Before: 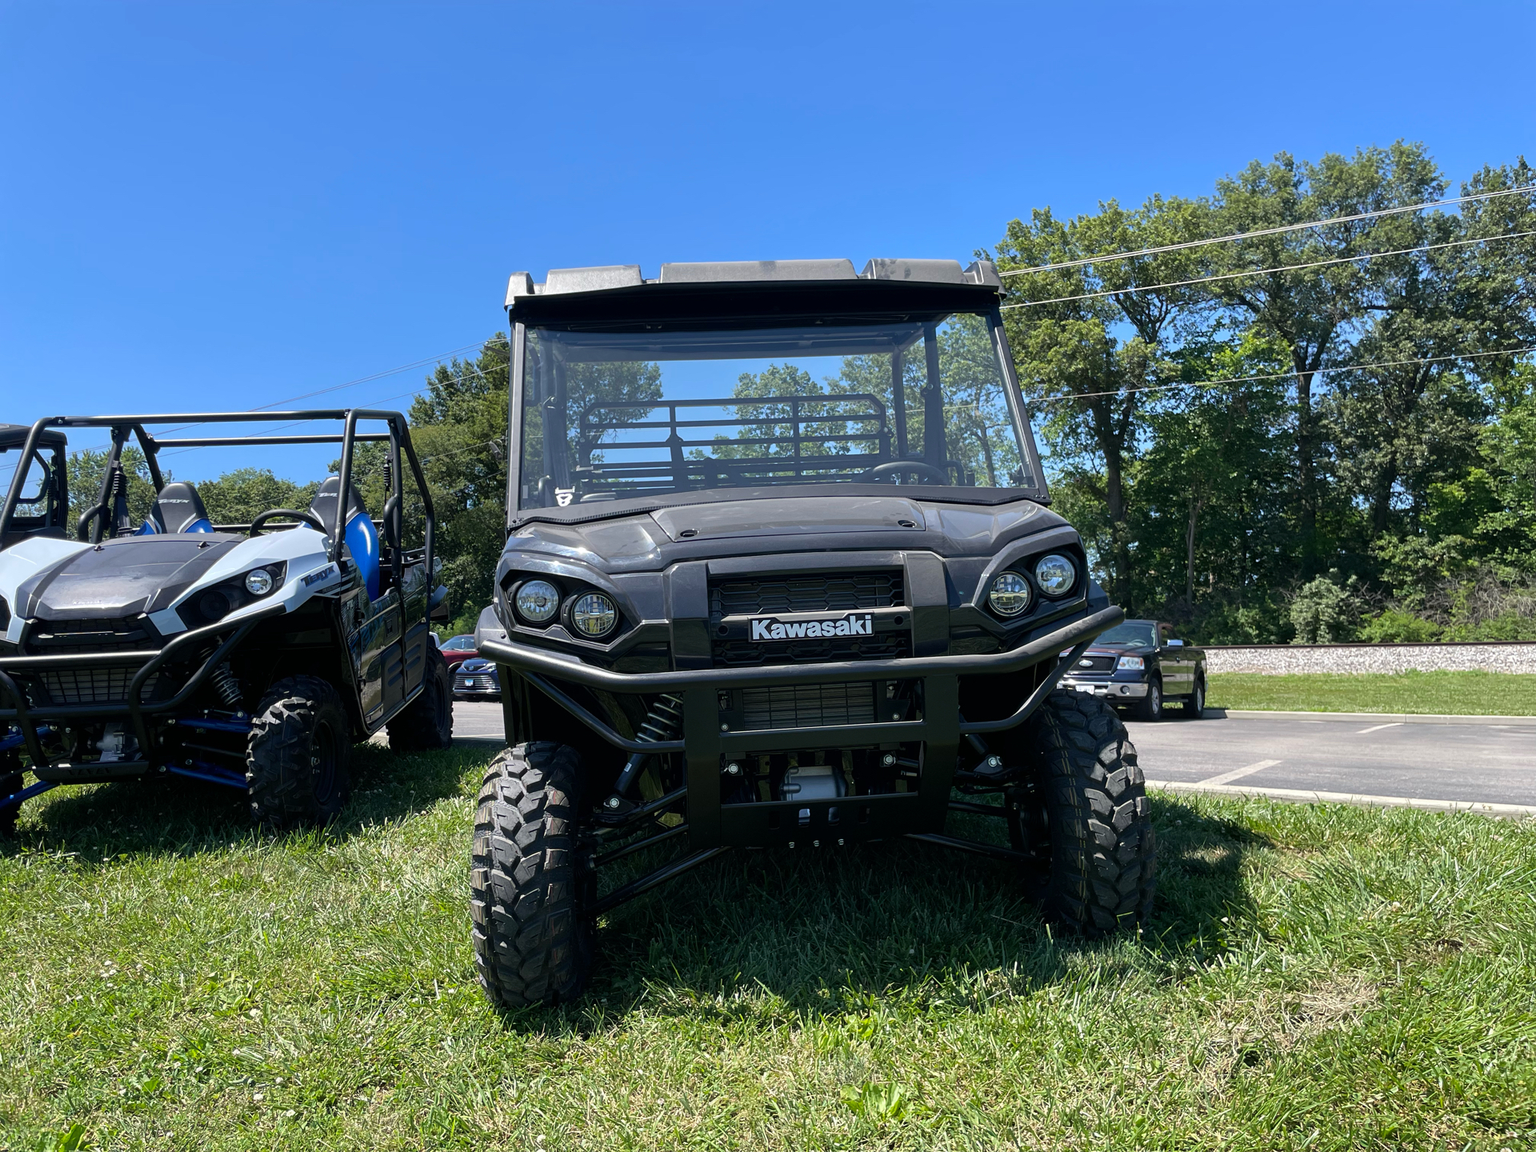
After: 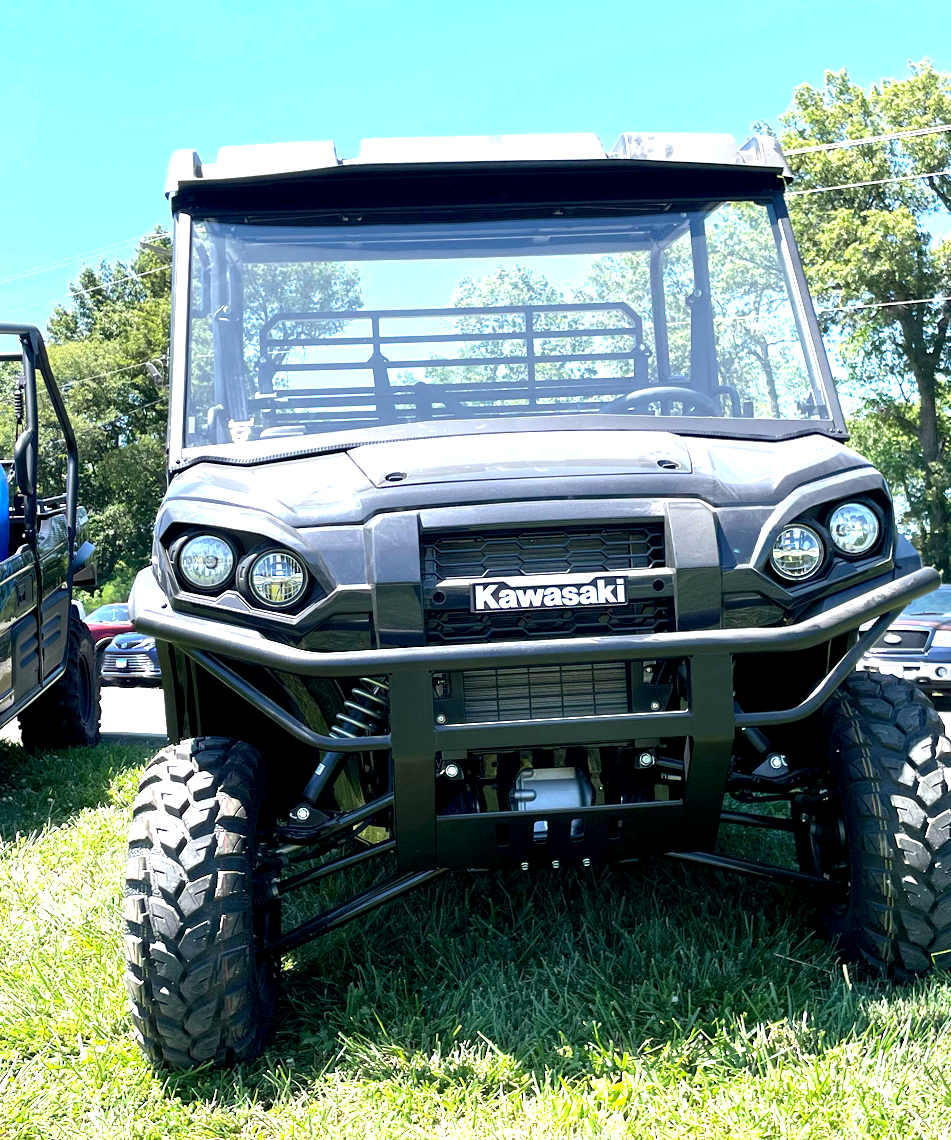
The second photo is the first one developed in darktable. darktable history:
exposure: black level correction 0.002, exposure 1.988 EV, compensate highlight preservation false
color correction: highlights b* -0.014
crop and rotate: angle 0.023°, left 24.252%, top 13.201%, right 26.167%, bottom 7.569%
